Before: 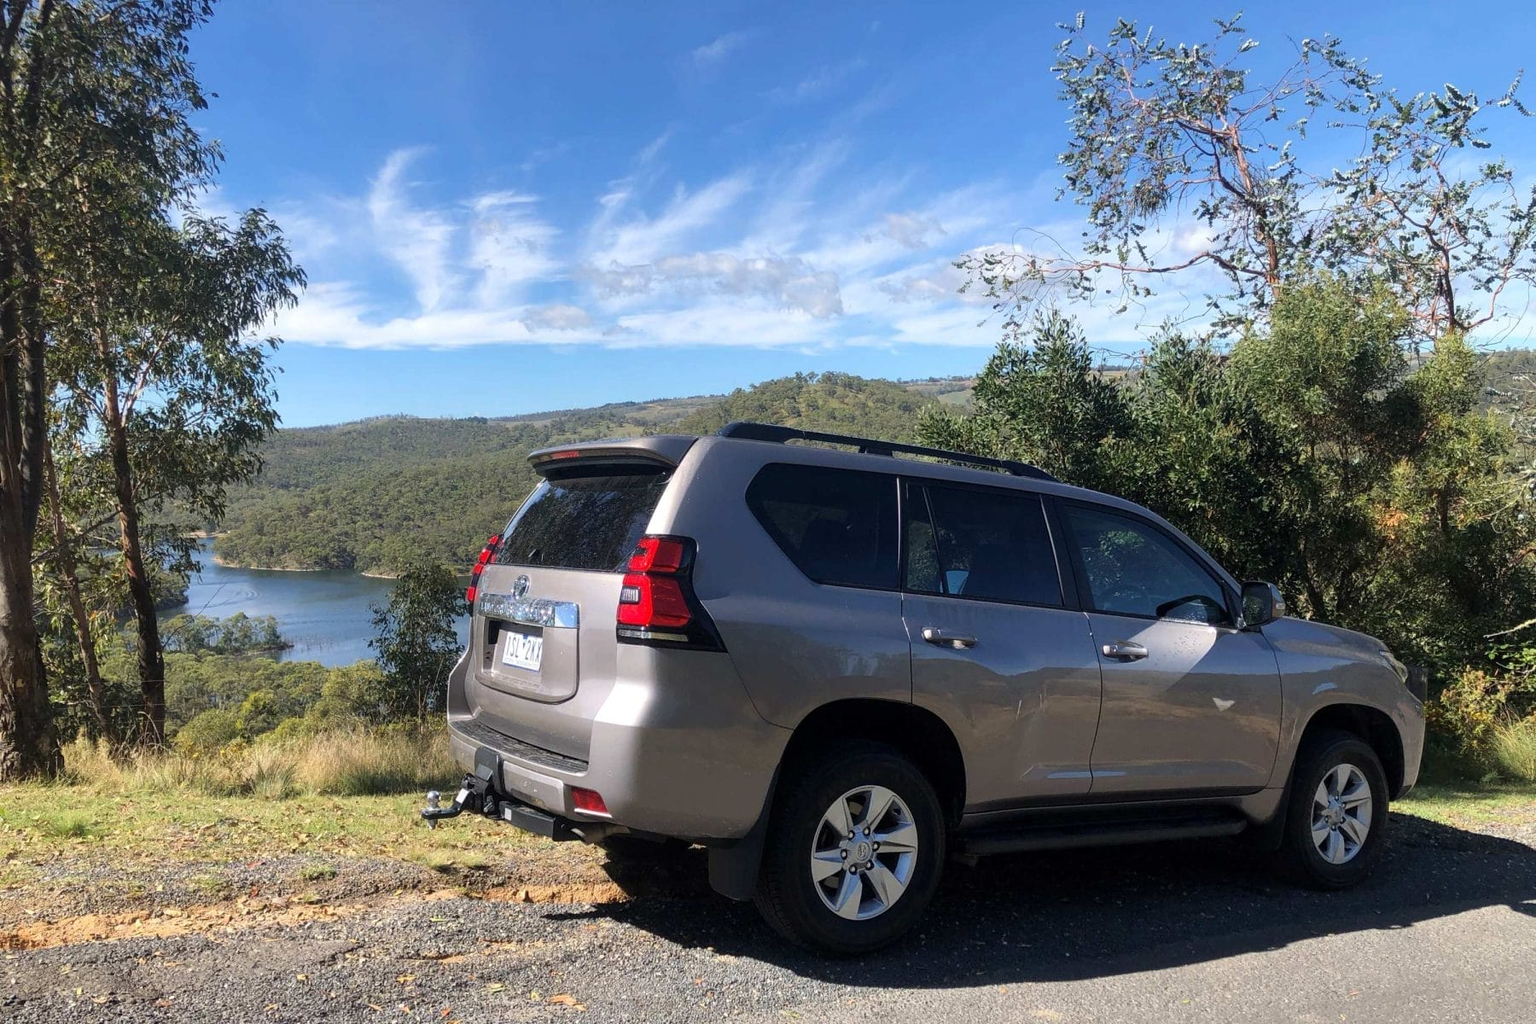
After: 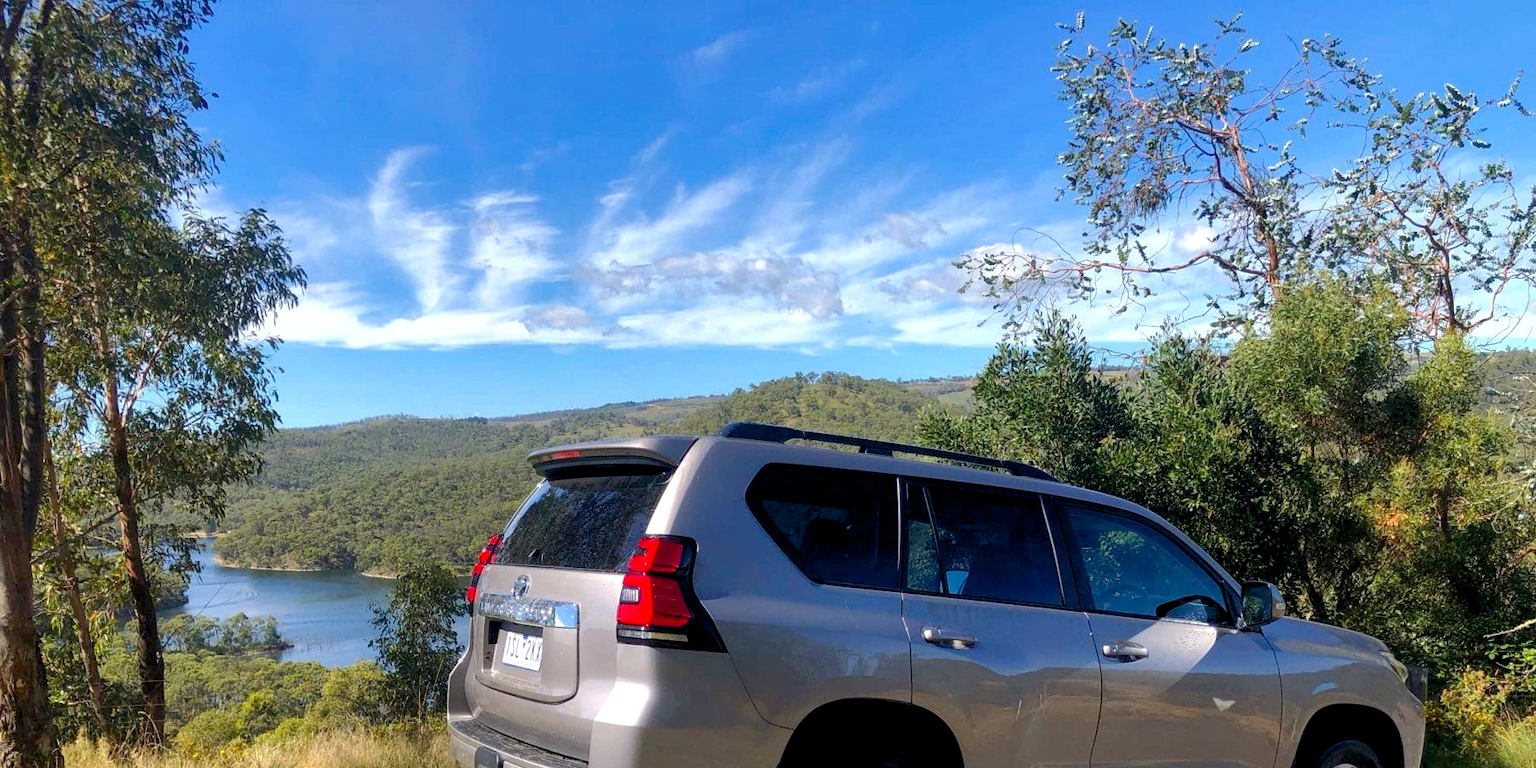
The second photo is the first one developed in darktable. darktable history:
shadows and highlights: on, module defaults
crop: bottom 24.967%
color balance rgb: global offset › luminance -0.51%, perceptual saturation grading › global saturation 27.53%, perceptual saturation grading › highlights -25%, perceptual saturation grading › shadows 25%, perceptual brilliance grading › highlights 6.62%, perceptual brilliance grading › mid-tones 17.07%, perceptual brilliance grading › shadows -5.23%
